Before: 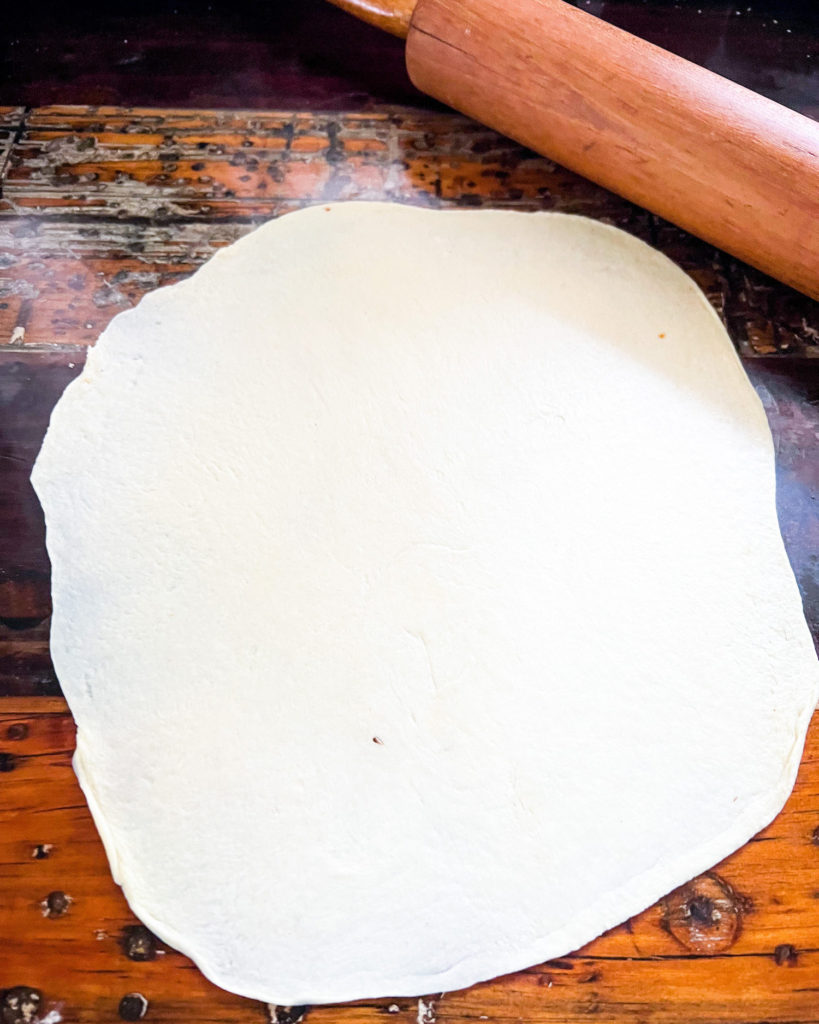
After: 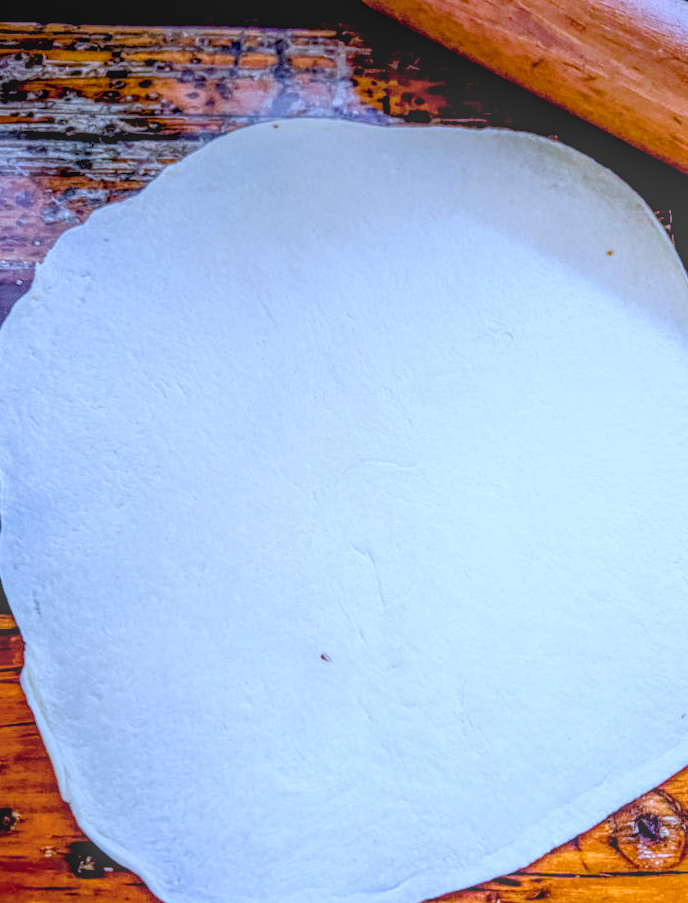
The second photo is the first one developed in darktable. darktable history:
white balance: red 0.948, green 1.02, blue 1.176
crop: left 6.446%, top 8.188%, right 9.538%, bottom 3.548%
color balance rgb: perceptual saturation grading › global saturation 20%, perceptual saturation grading › highlights -25%, perceptual saturation grading › shadows 25%
color calibration: x 0.372, y 0.386, temperature 4283.97 K
exposure: black level correction 0.046, exposure -0.228 EV, compensate highlight preservation false
local contrast: highlights 20%, shadows 30%, detail 200%, midtone range 0.2
